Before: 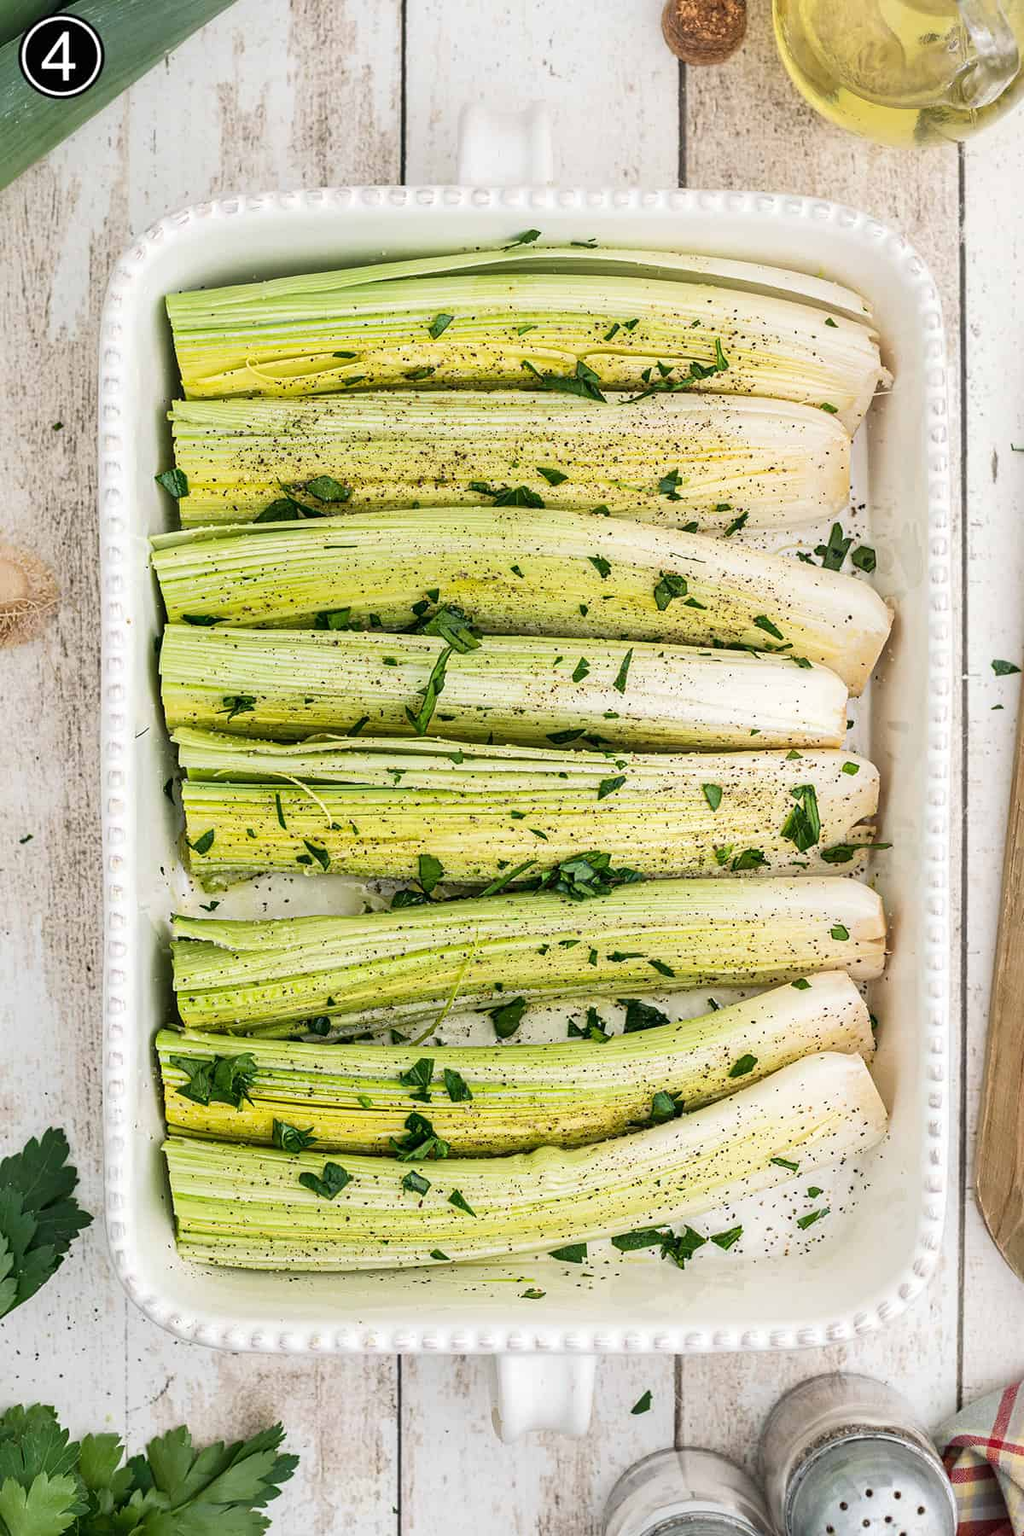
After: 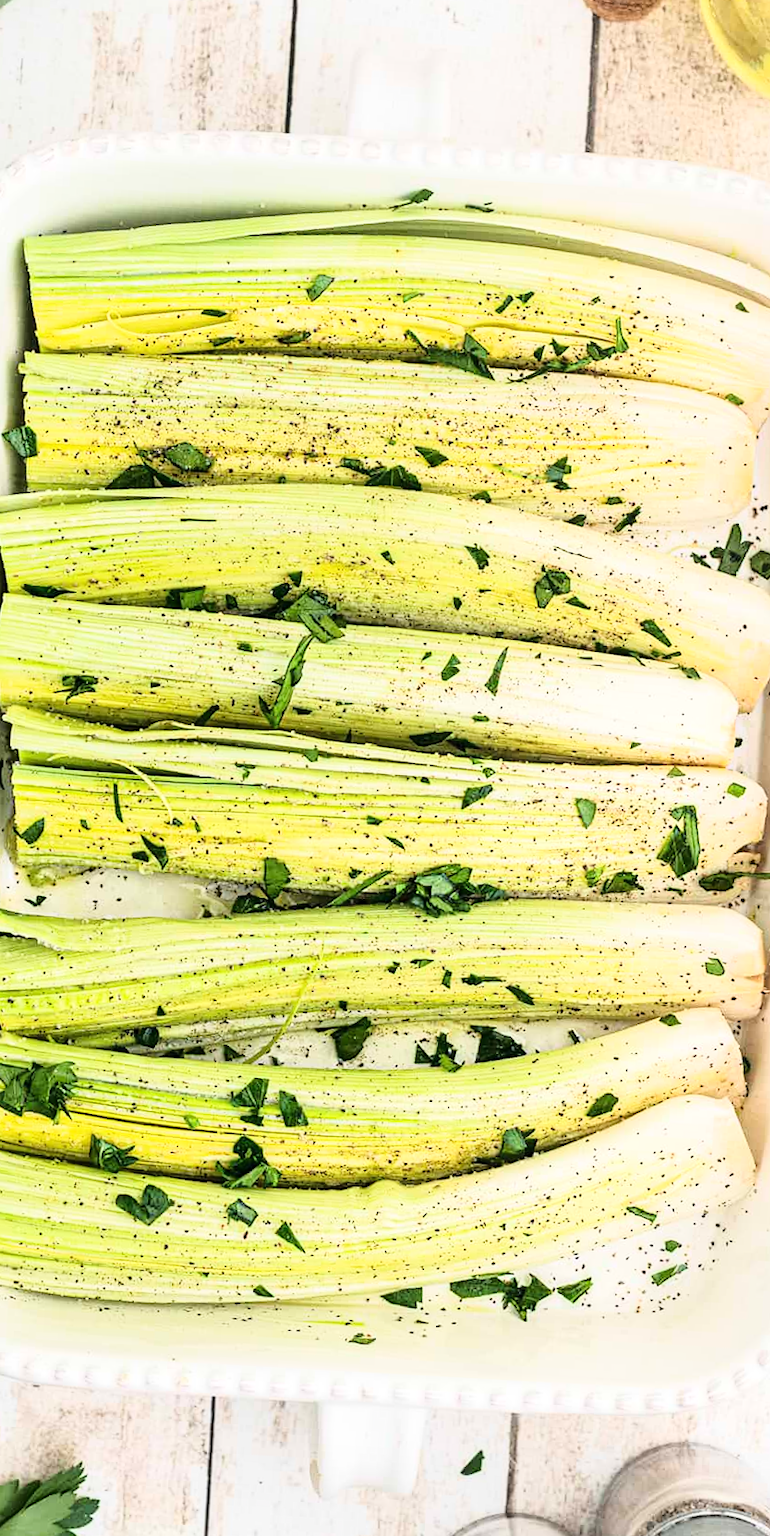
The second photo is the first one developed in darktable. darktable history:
crop and rotate: angle -3.15°, left 13.909%, top 0.027%, right 10.926%, bottom 0.058%
base curve: curves: ch0 [(0, 0) (0.028, 0.03) (0.121, 0.232) (0.46, 0.748) (0.859, 0.968) (1, 1)]
